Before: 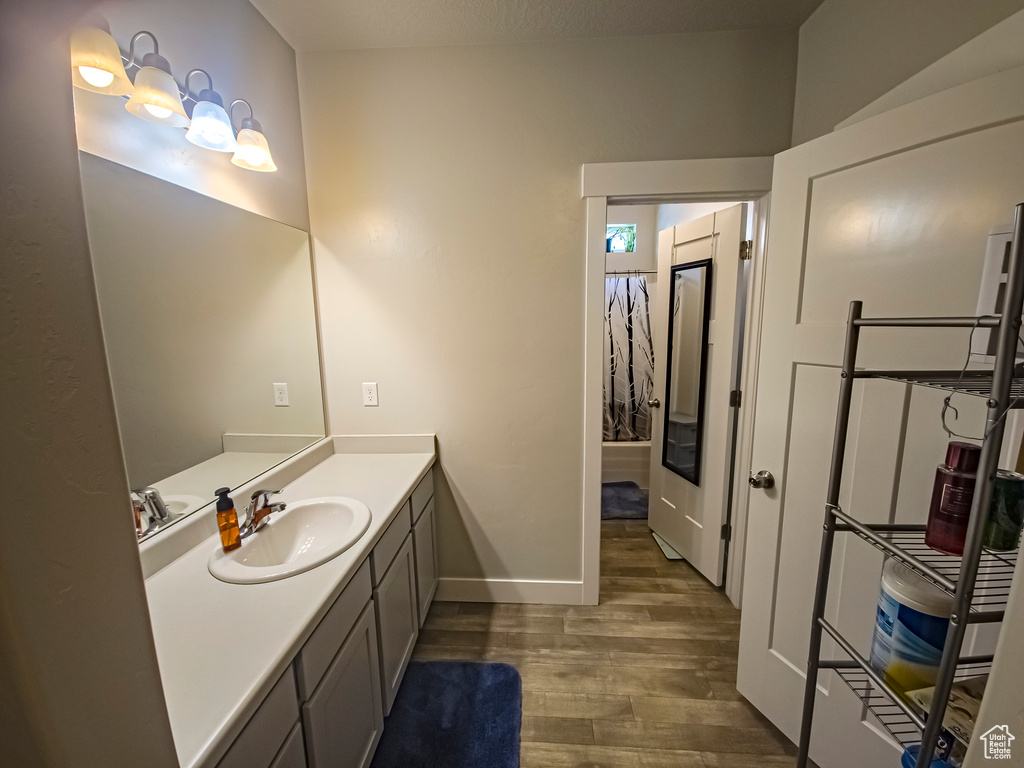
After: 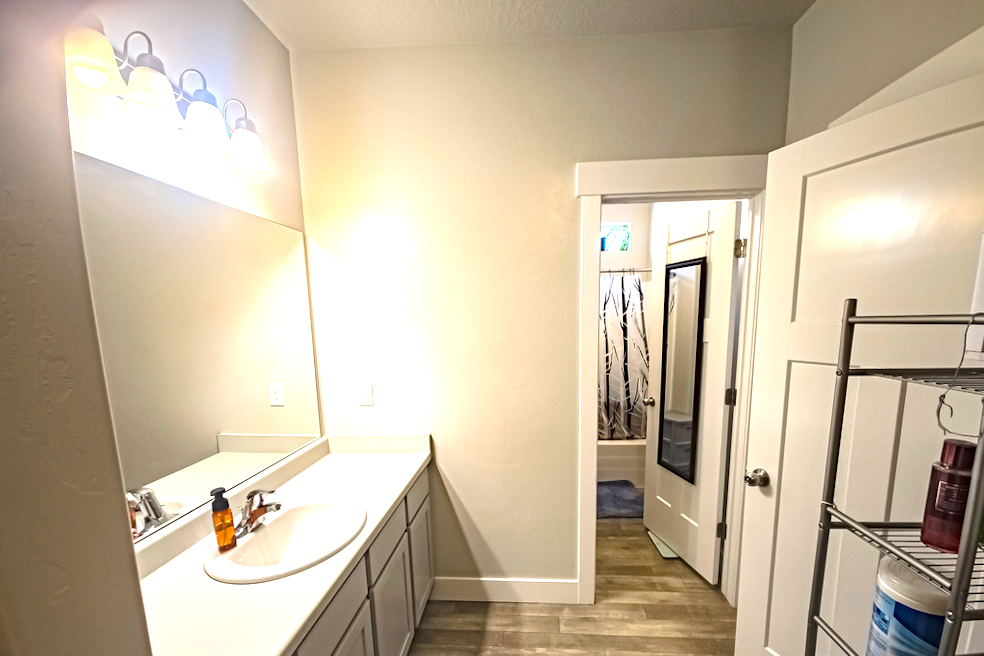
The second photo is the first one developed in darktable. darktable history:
crop and rotate: angle 0.2°, left 0.275%, right 3.127%, bottom 14.18%
exposure: exposure 1.137 EV, compensate highlight preservation false
